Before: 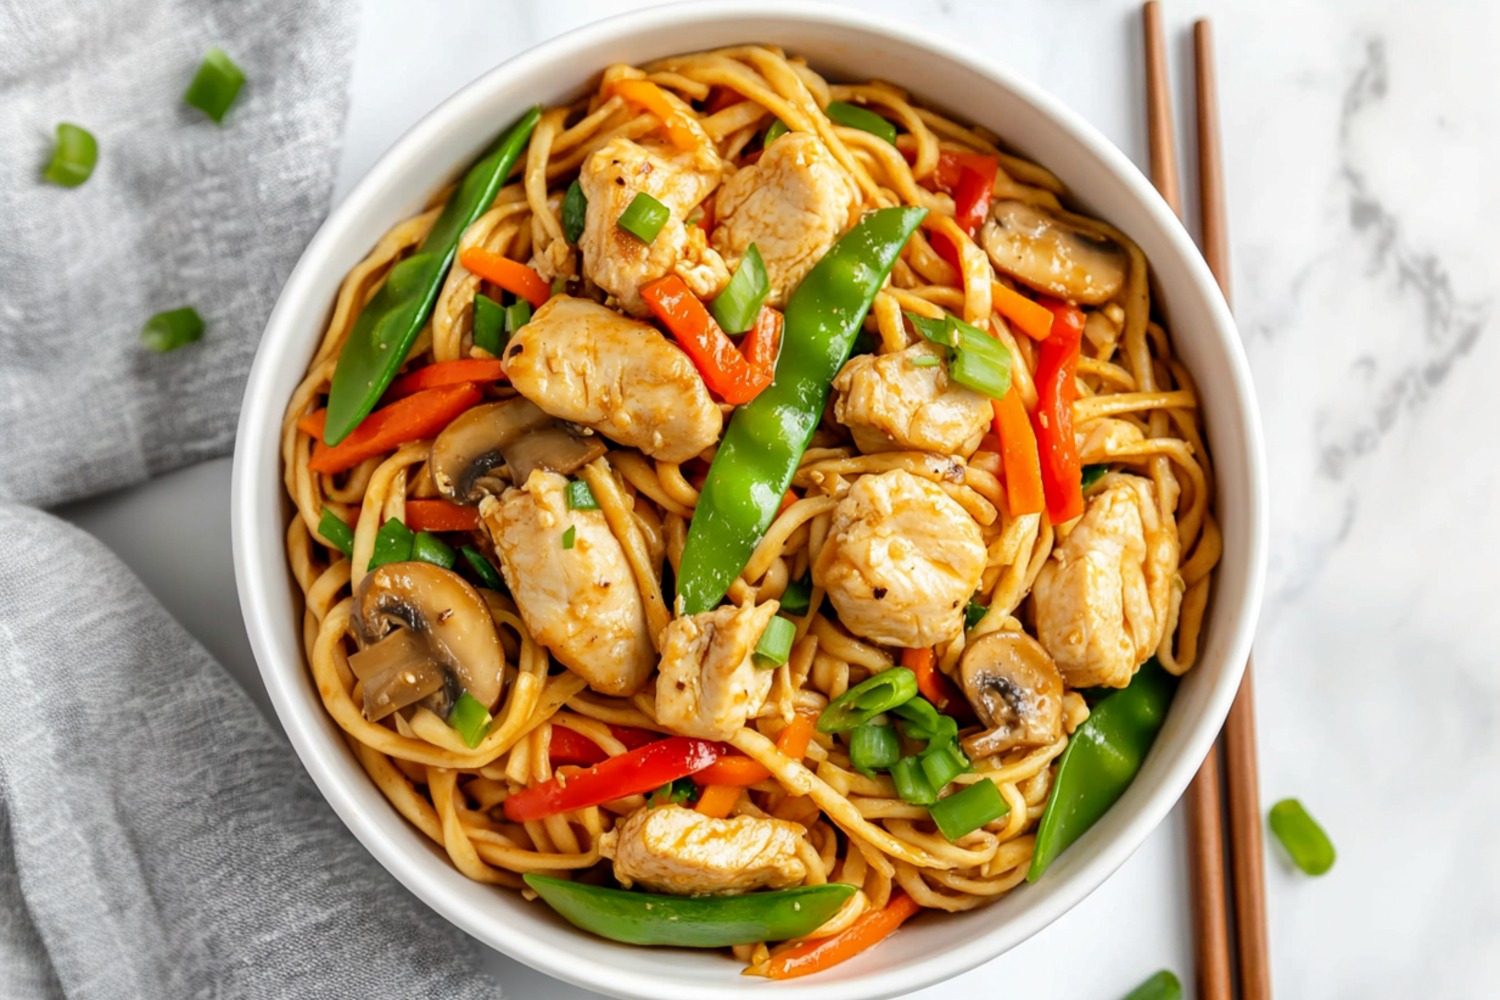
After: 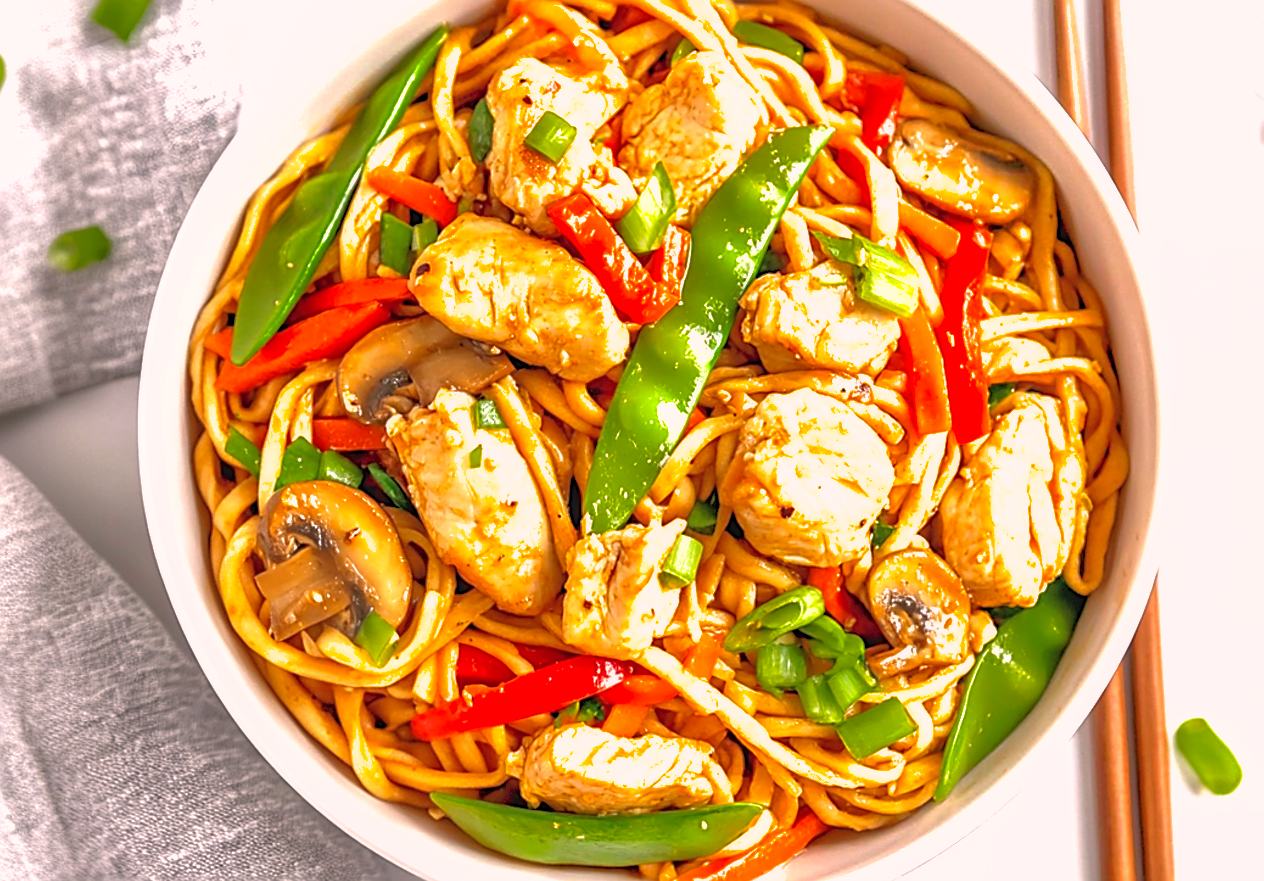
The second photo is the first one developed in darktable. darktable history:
local contrast: detail 109%
tone equalizer: -7 EV 0.151 EV, -6 EV 0.584 EV, -5 EV 1.19 EV, -4 EV 1.29 EV, -3 EV 1.18 EV, -2 EV 0.6 EV, -1 EV 0.157 EV
sharpen: amount 0.889
color correction: highlights a* 12.45, highlights b* 5.6
crop: left 6.206%, top 8.174%, right 9.525%, bottom 3.63%
exposure: black level correction 0, exposure 0.892 EV, compensate highlight preservation false
shadows and highlights: highlights color adjustment 78.12%
